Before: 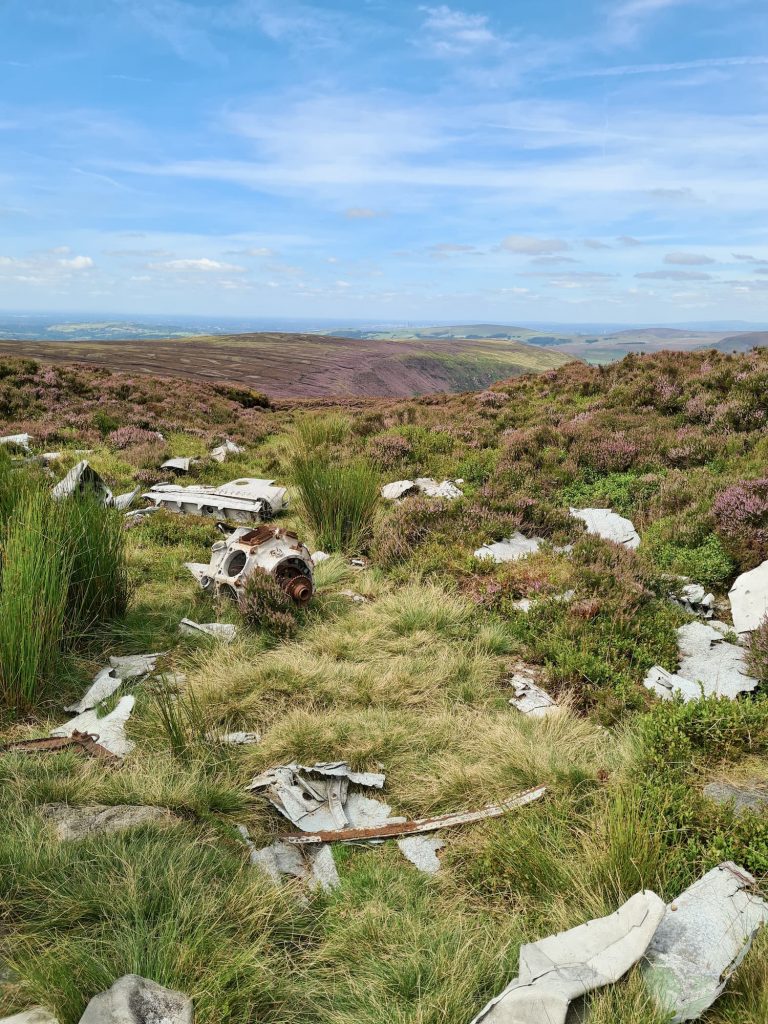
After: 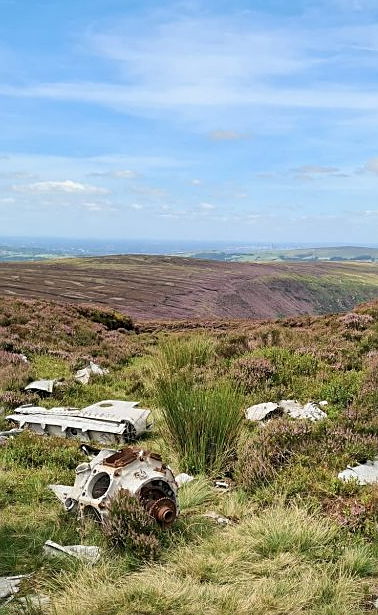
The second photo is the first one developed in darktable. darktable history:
crop: left 17.835%, top 7.675%, right 32.881%, bottom 32.213%
sharpen: on, module defaults
